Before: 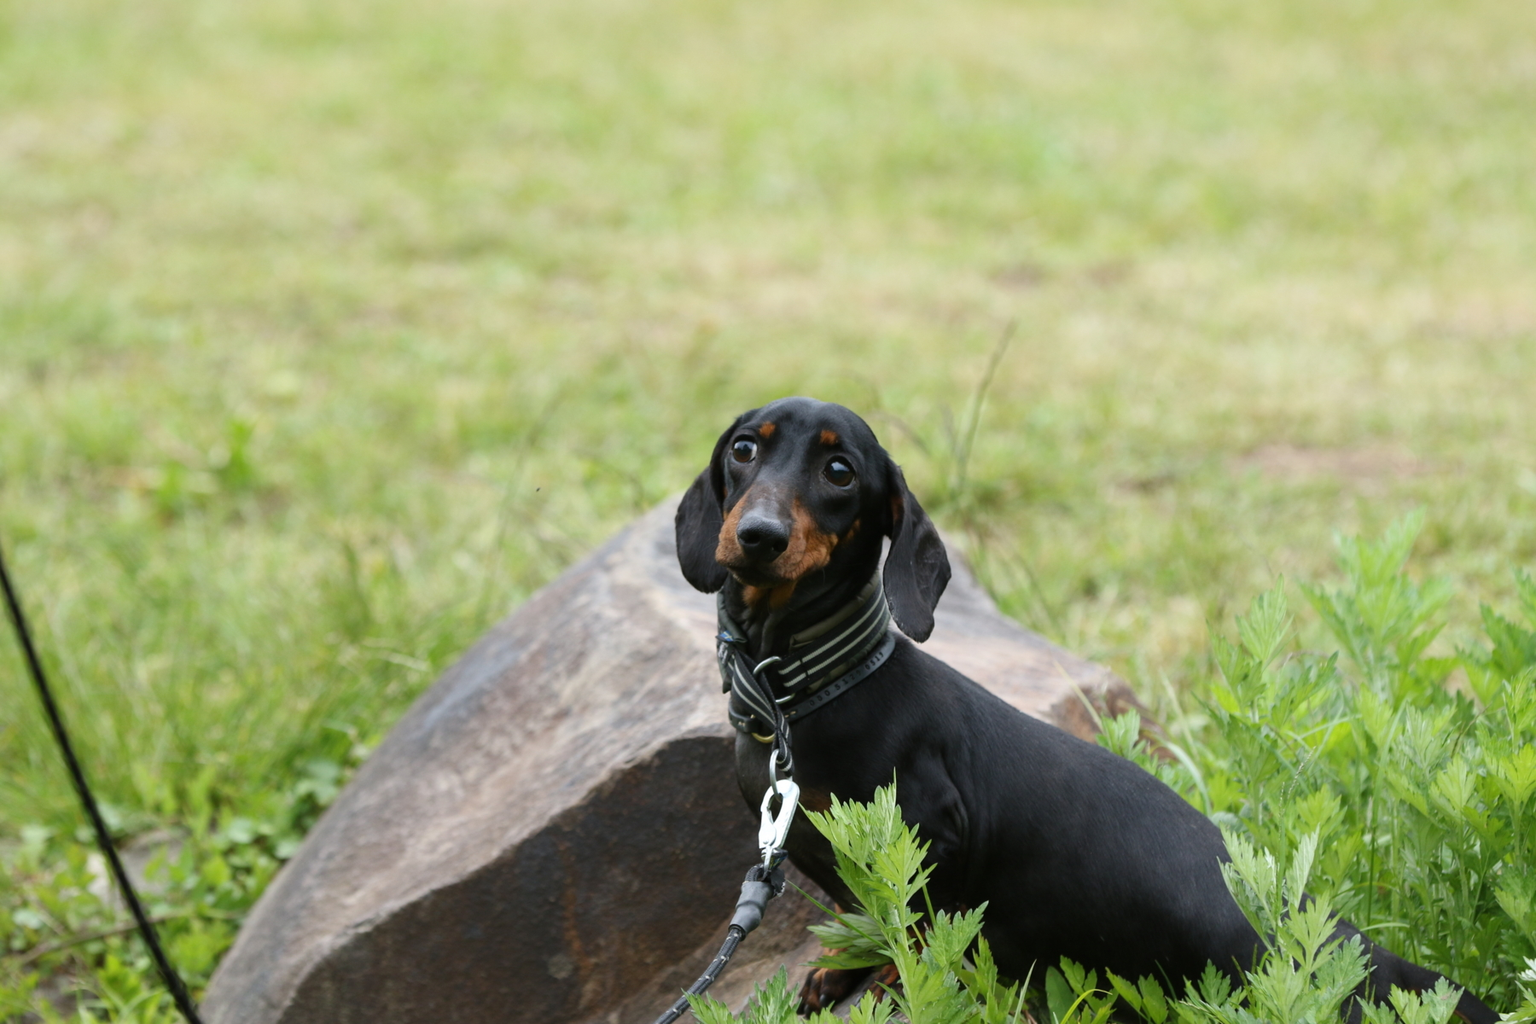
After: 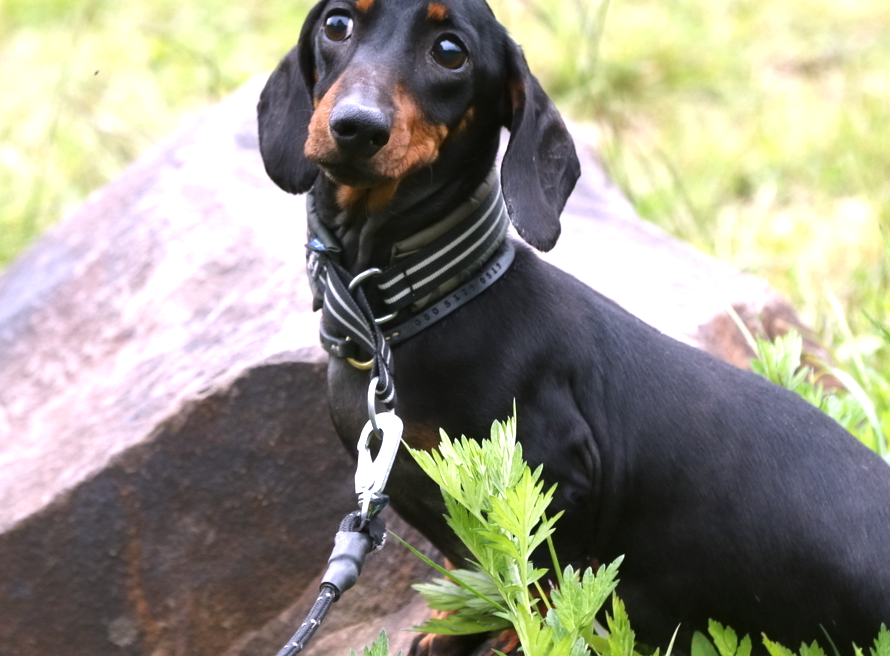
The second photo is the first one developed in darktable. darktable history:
white balance: red 1.066, blue 1.119
crop: left 29.672%, top 41.786%, right 20.851%, bottom 3.487%
contrast equalizer: y [[0.5 ×6], [0.5 ×6], [0.5 ×6], [0 ×6], [0, 0, 0, 0.581, 0.011, 0]]
exposure: exposure 0.943 EV, compensate highlight preservation false
